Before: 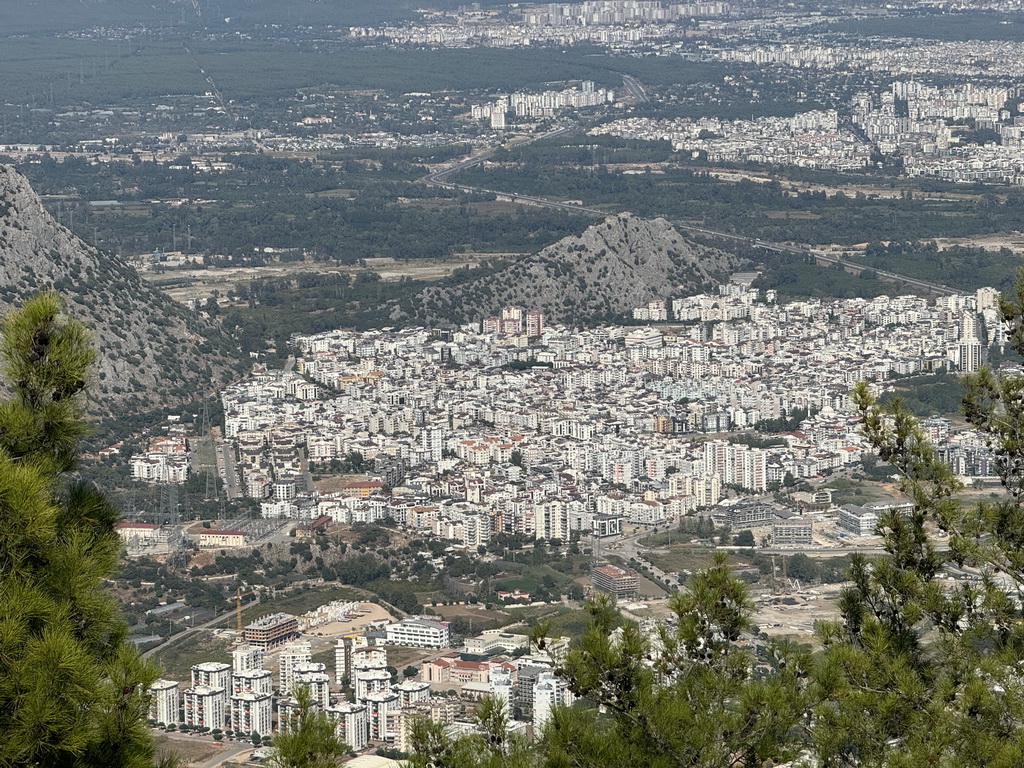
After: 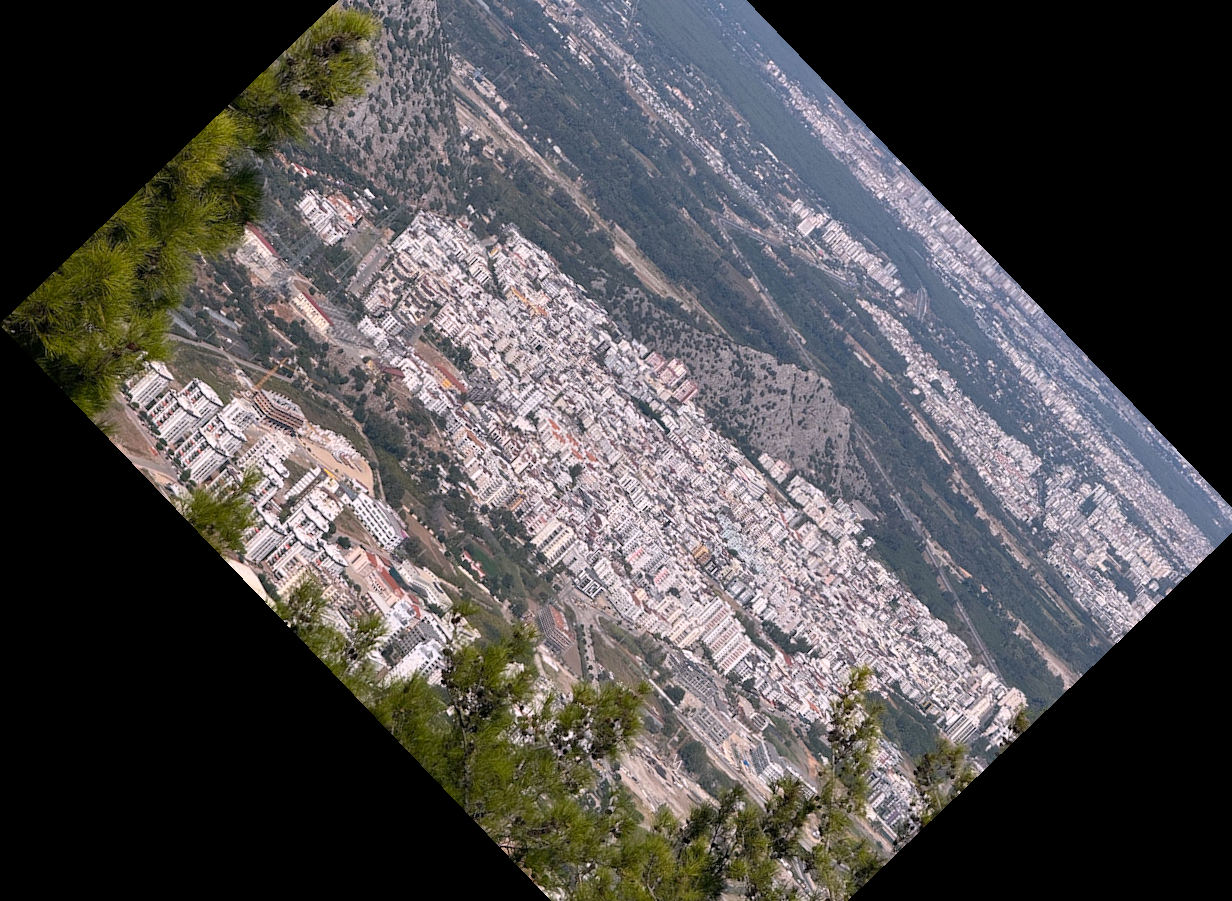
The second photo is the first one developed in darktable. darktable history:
rotate and perspective: rotation 0.226°, lens shift (vertical) -0.042, crop left 0.023, crop right 0.982, crop top 0.006, crop bottom 0.994
crop and rotate: angle -46.26°, top 16.234%, right 0.912%, bottom 11.704%
white balance: red 1.05, blue 1.072
